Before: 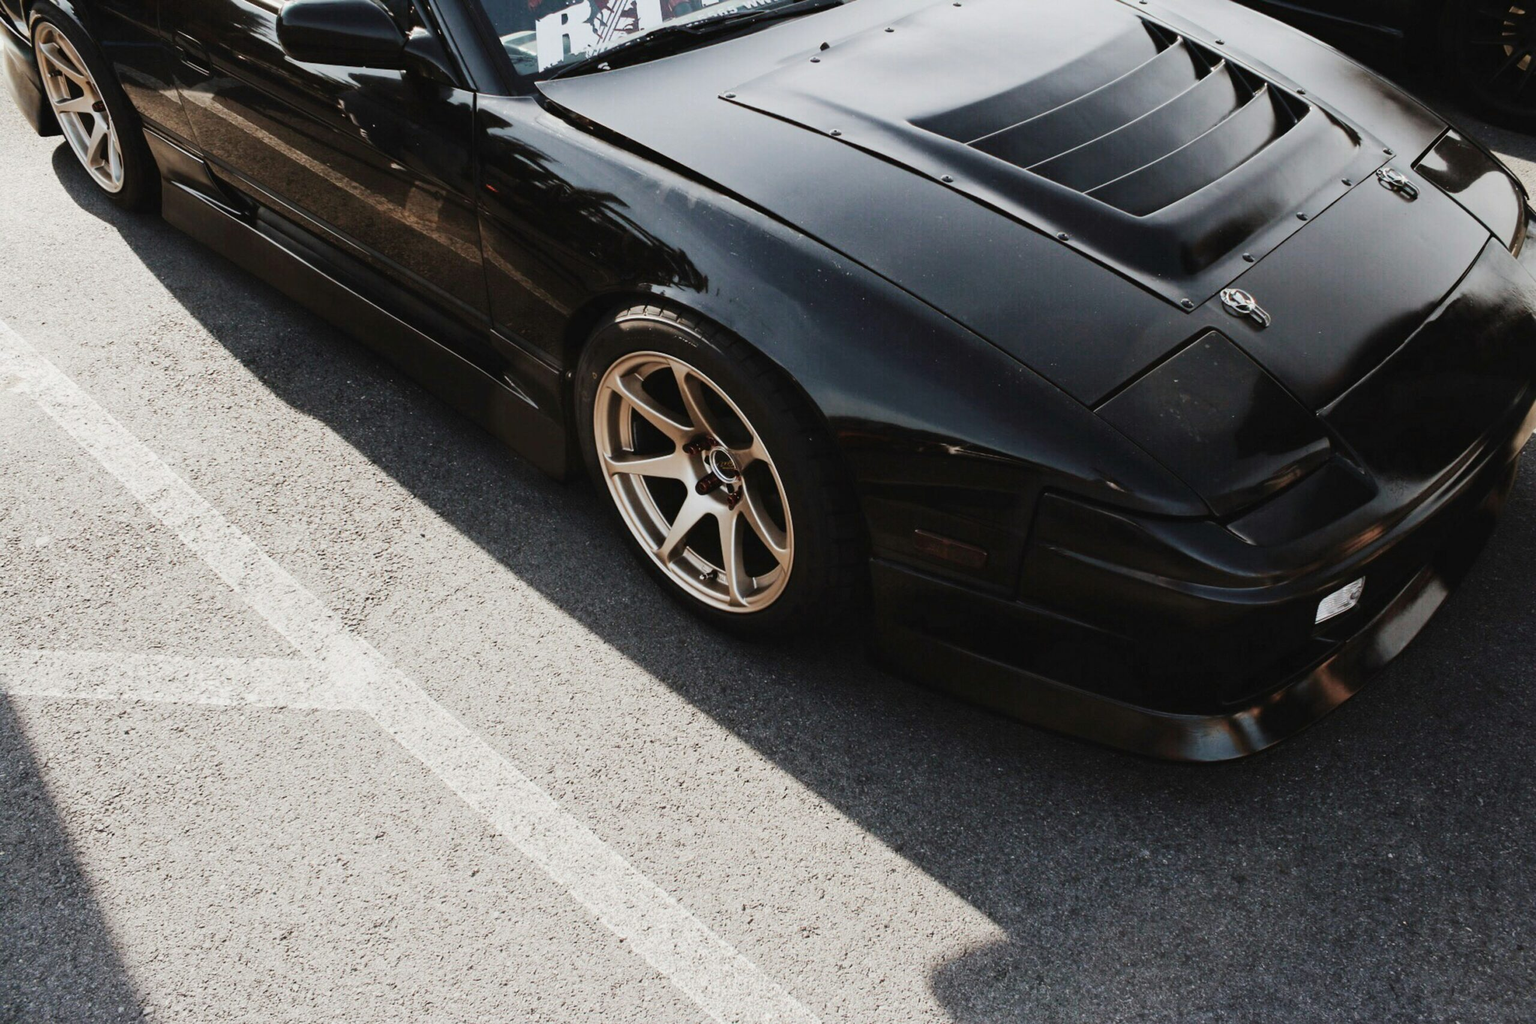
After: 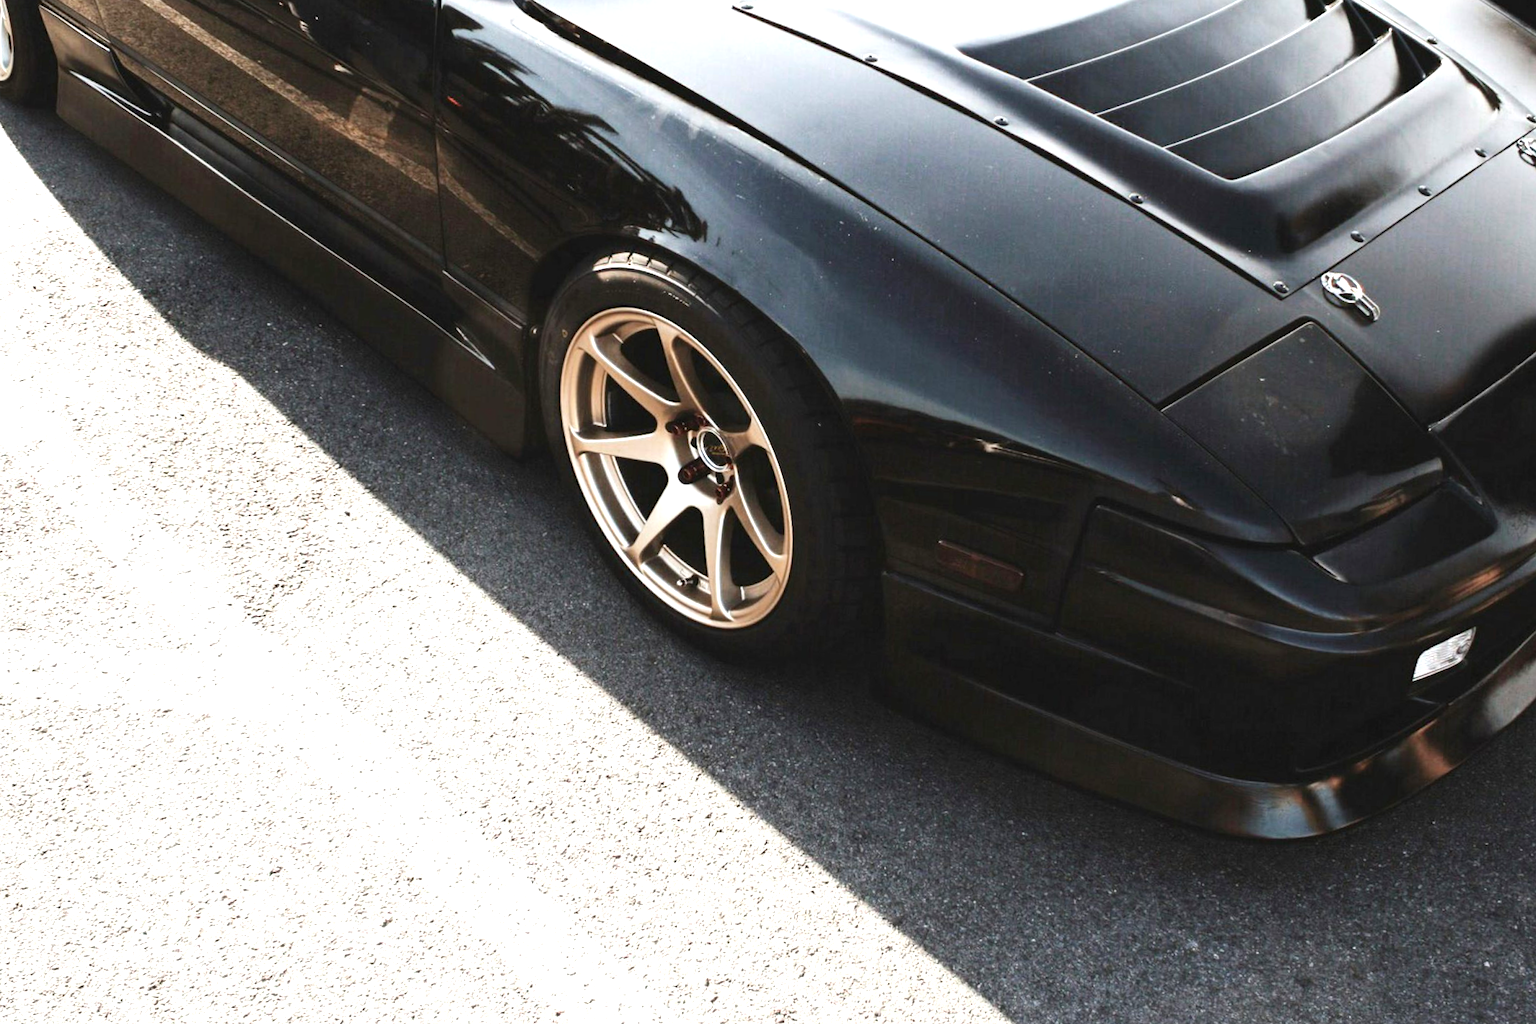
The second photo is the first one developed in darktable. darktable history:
crop and rotate: angle -3.27°, left 5.211%, top 5.211%, right 4.607%, bottom 4.607%
exposure: black level correction 0, exposure 1 EV, compensate exposure bias true, compensate highlight preservation false
